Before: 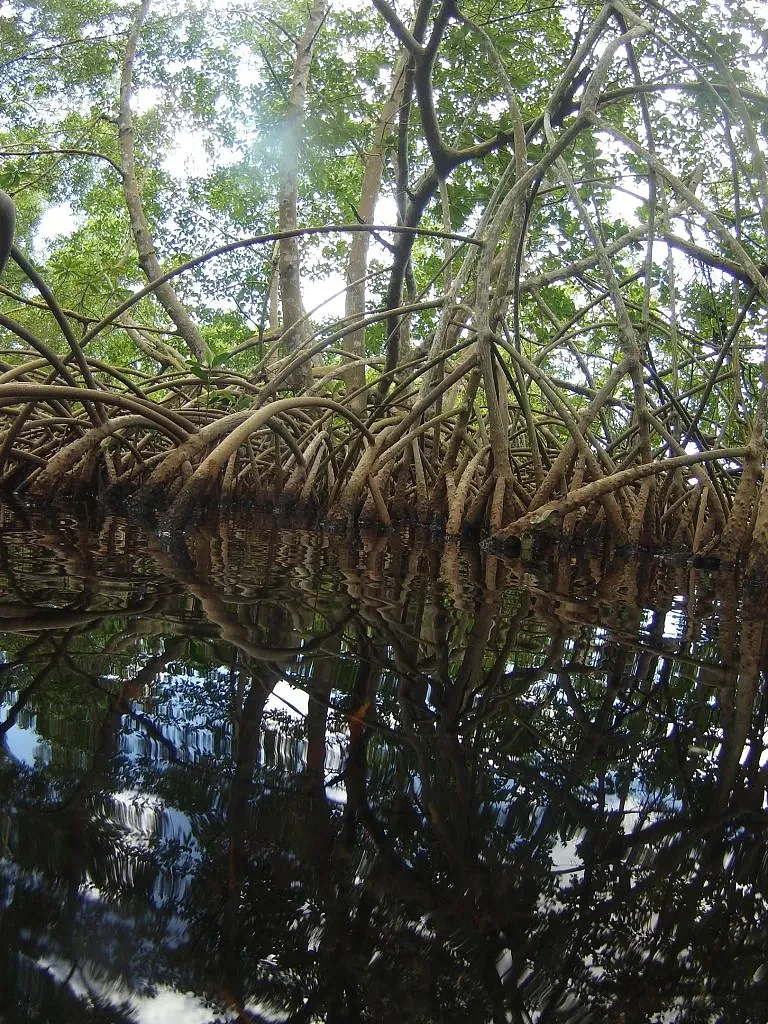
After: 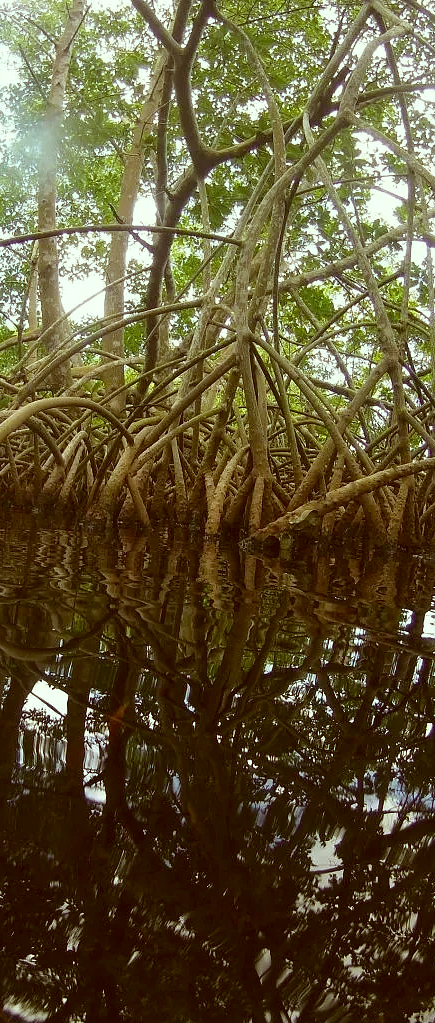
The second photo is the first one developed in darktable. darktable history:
white balance: red 0.98, blue 1.034
crop: left 31.458%, top 0%, right 11.876%
color correction: highlights a* -5.94, highlights b* 9.48, shadows a* 10.12, shadows b* 23.94
